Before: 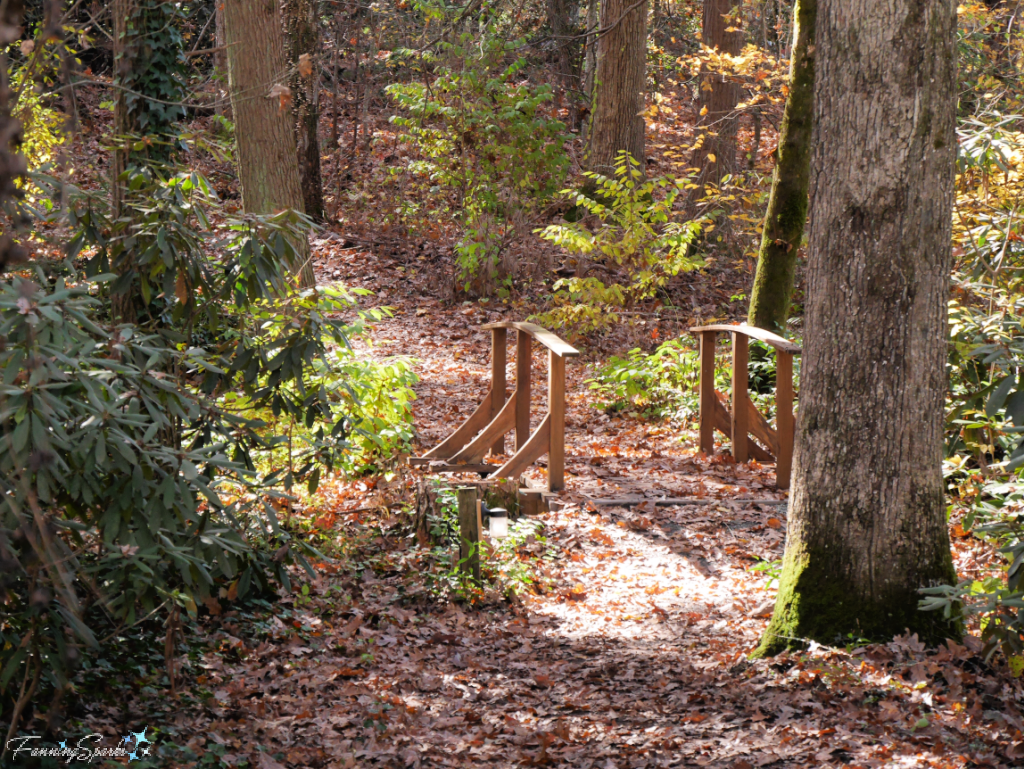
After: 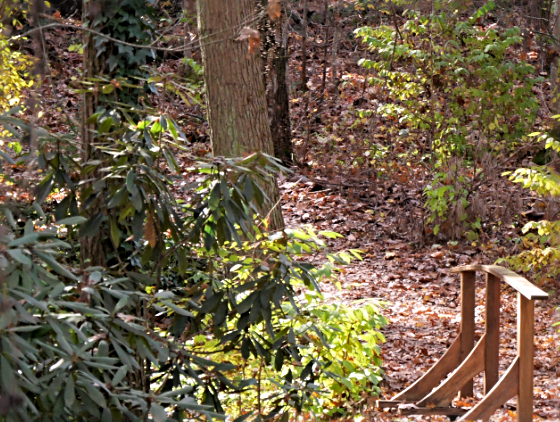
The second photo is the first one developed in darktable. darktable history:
white balance: red 1.009, blue 1.027
sharpen: radius 4
crop and rotate: left 3.047%, top 7.509%, right 42.236%, bottom 37.598%
